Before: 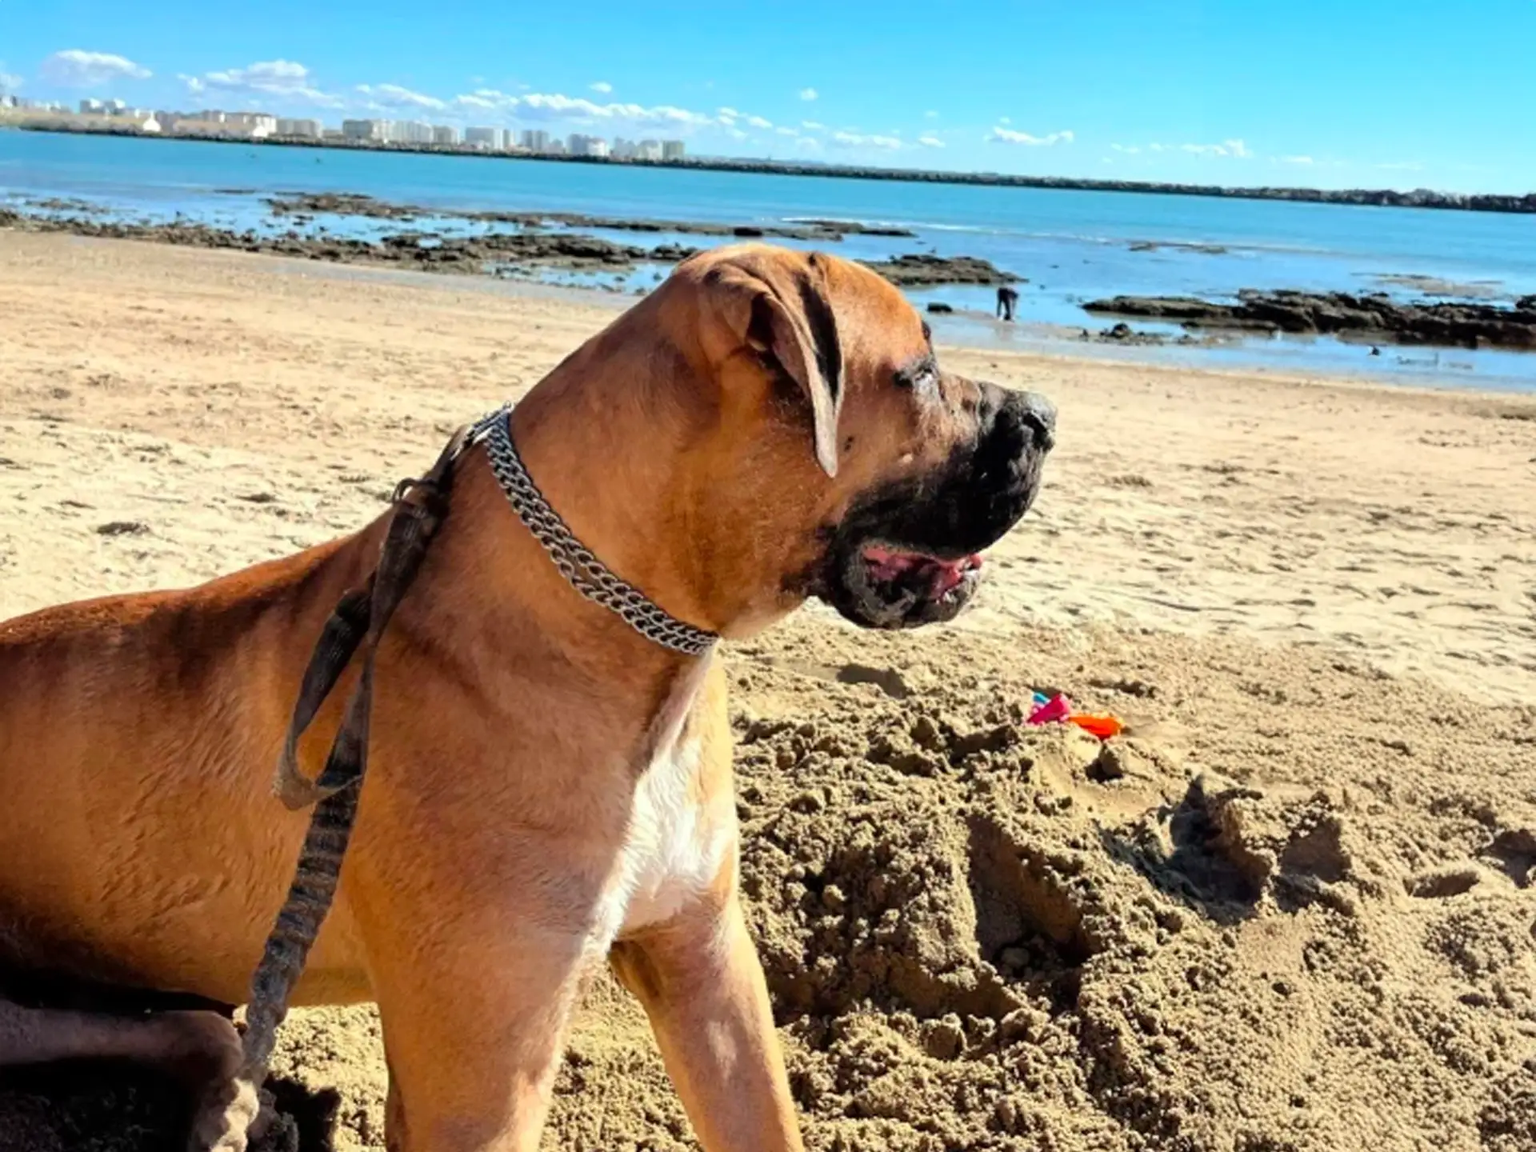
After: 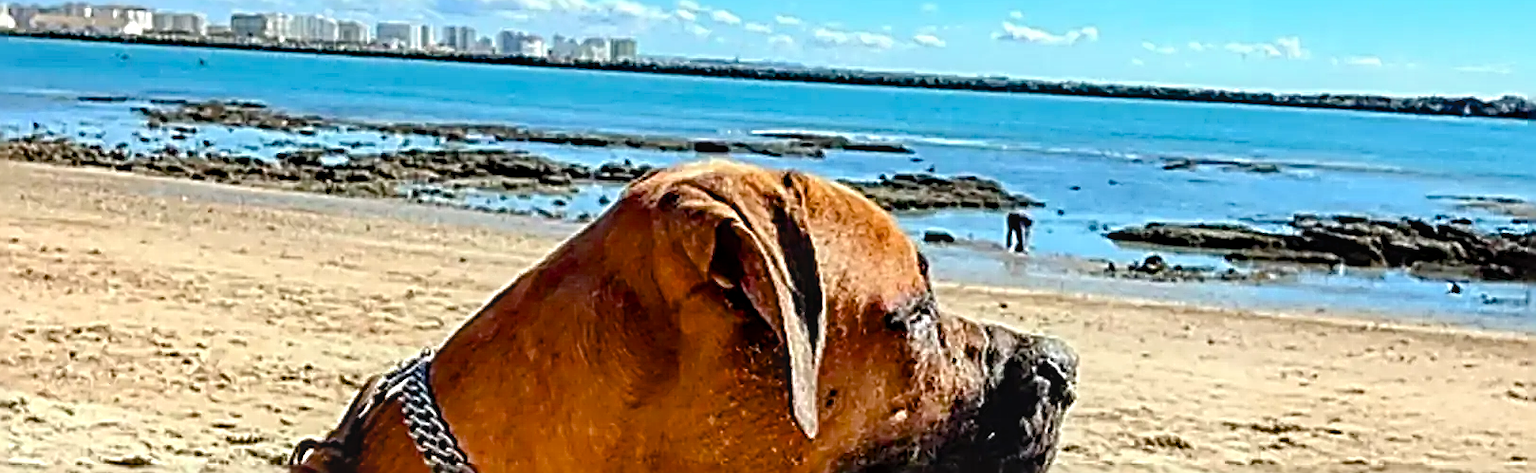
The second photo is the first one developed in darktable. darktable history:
sharpen: radius 3.202, amount 1.731
crop and rotate: left 9.655%, top 9.415%, right 5.998%, bottom 55.872%
exposure: exposure -0.046 EV, compensate exposure bias true, compensate highlight preservation false
local contrast: on, module defaults
contrast brightness saturation: saturation 0.105
color balance rgb: perceptual saturation grading › global saturation 20%, perceptual saturation grading › highlights -24.769%, perceptual saturation grading › shadows 25.474%, saturation formula JzAzBz (2021)
levels: mode automatic
